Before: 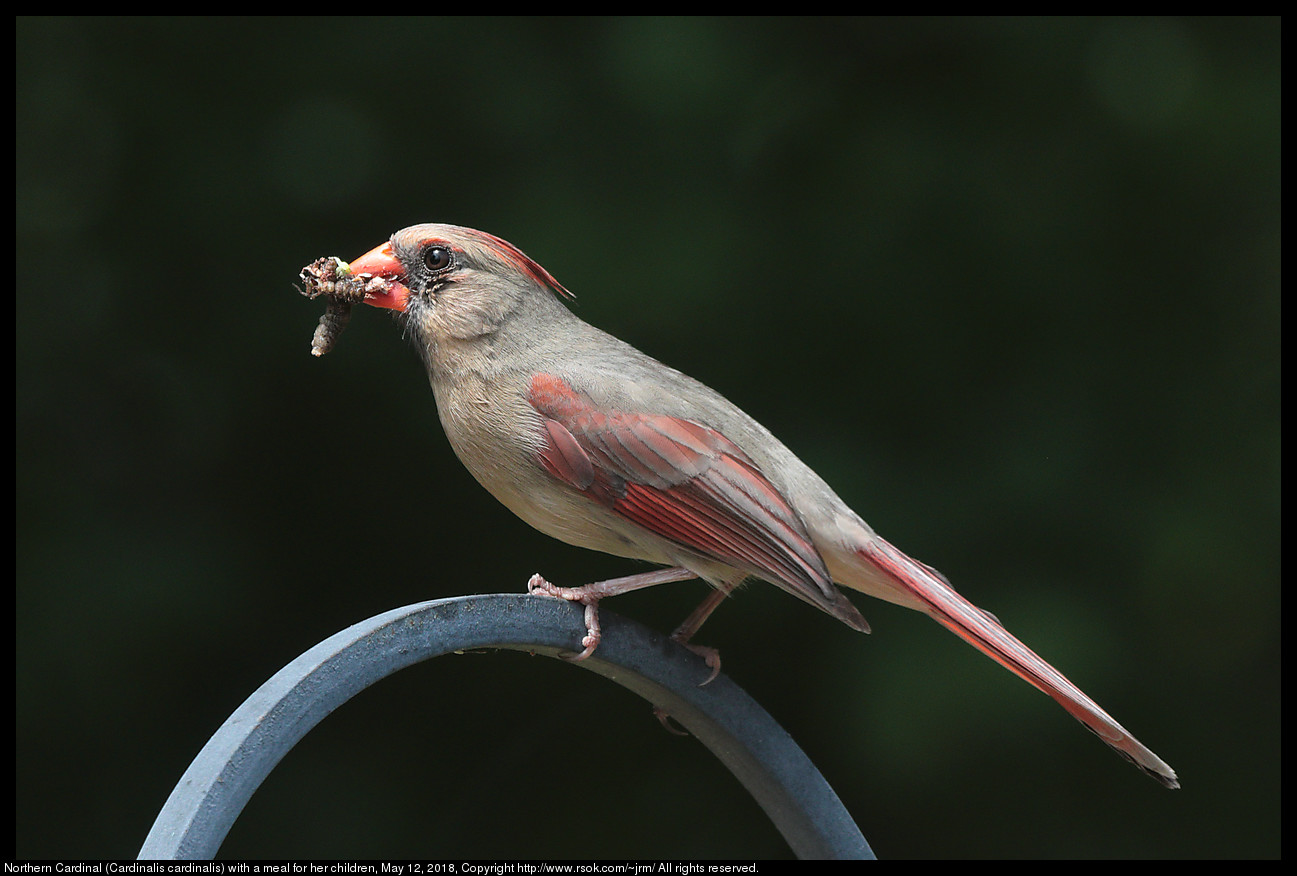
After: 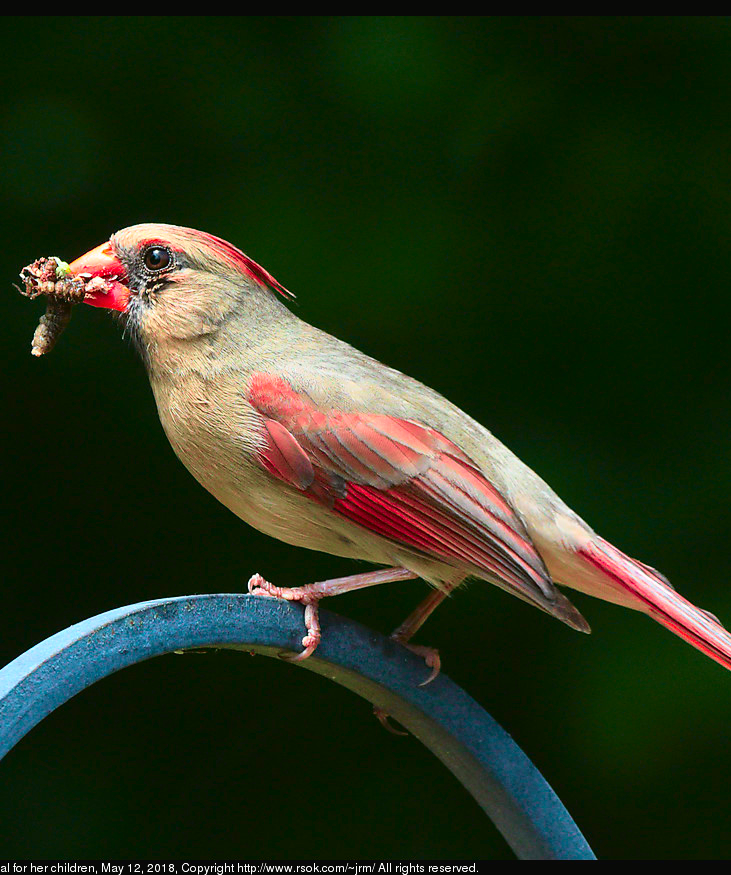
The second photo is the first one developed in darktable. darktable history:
tone curve: curves: ch0 [(0, 0.024) (0.049, 0.038) (0.176, 0.162) (0.311, 0.337) (0.416, 0.471) (0.565, 0.658) (0.817, 0.911) (1, 1)]; ch1 [(0, 0) (0.351, 0.347) (0.446, 0.42) (0.481, 0.463) (0.504, 0.504) (0.522, 0.521) (0.546, 0.563) (0.622, 0.664) (0.728, 0.786) (1, 1)]; ch2 [(0, 0) (0.327, 0.324) (0.427, 0.413) (0.458, 0.444) (0.502, 0.504) (0.526, 0.539) (0.547, 0.581) (0.601, 0.61) (0.76, 0.765) (1, 1)], color space Lab, independent channels, preserve colors none
contrast brightness saturation: saturation 0.506
crop: left 21.665%, right 21.969%, bottom 0.013%
velvia: on, module defaults
